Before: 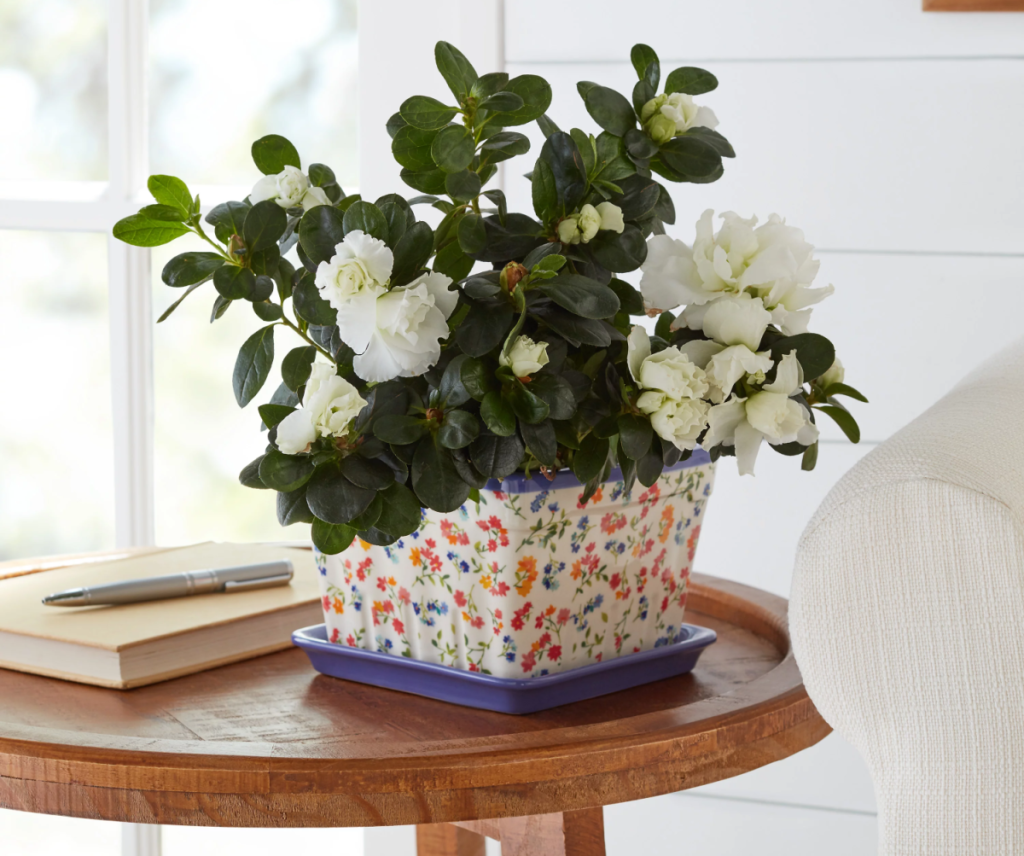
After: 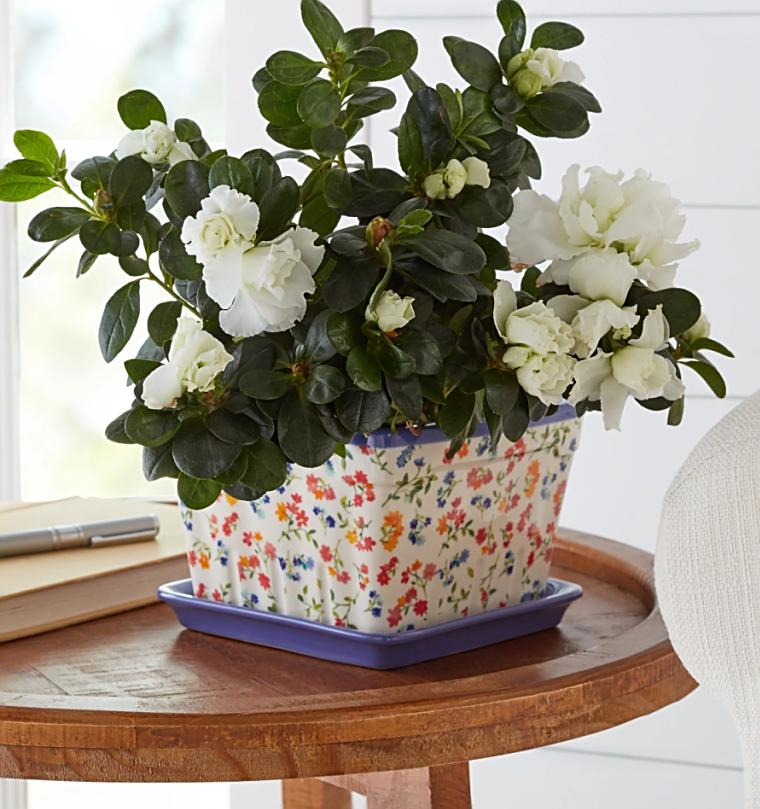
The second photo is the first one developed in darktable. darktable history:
sharpen: on, module defaults
crop and rotate: left 13.152%, top 5.408%, right 12.573%
